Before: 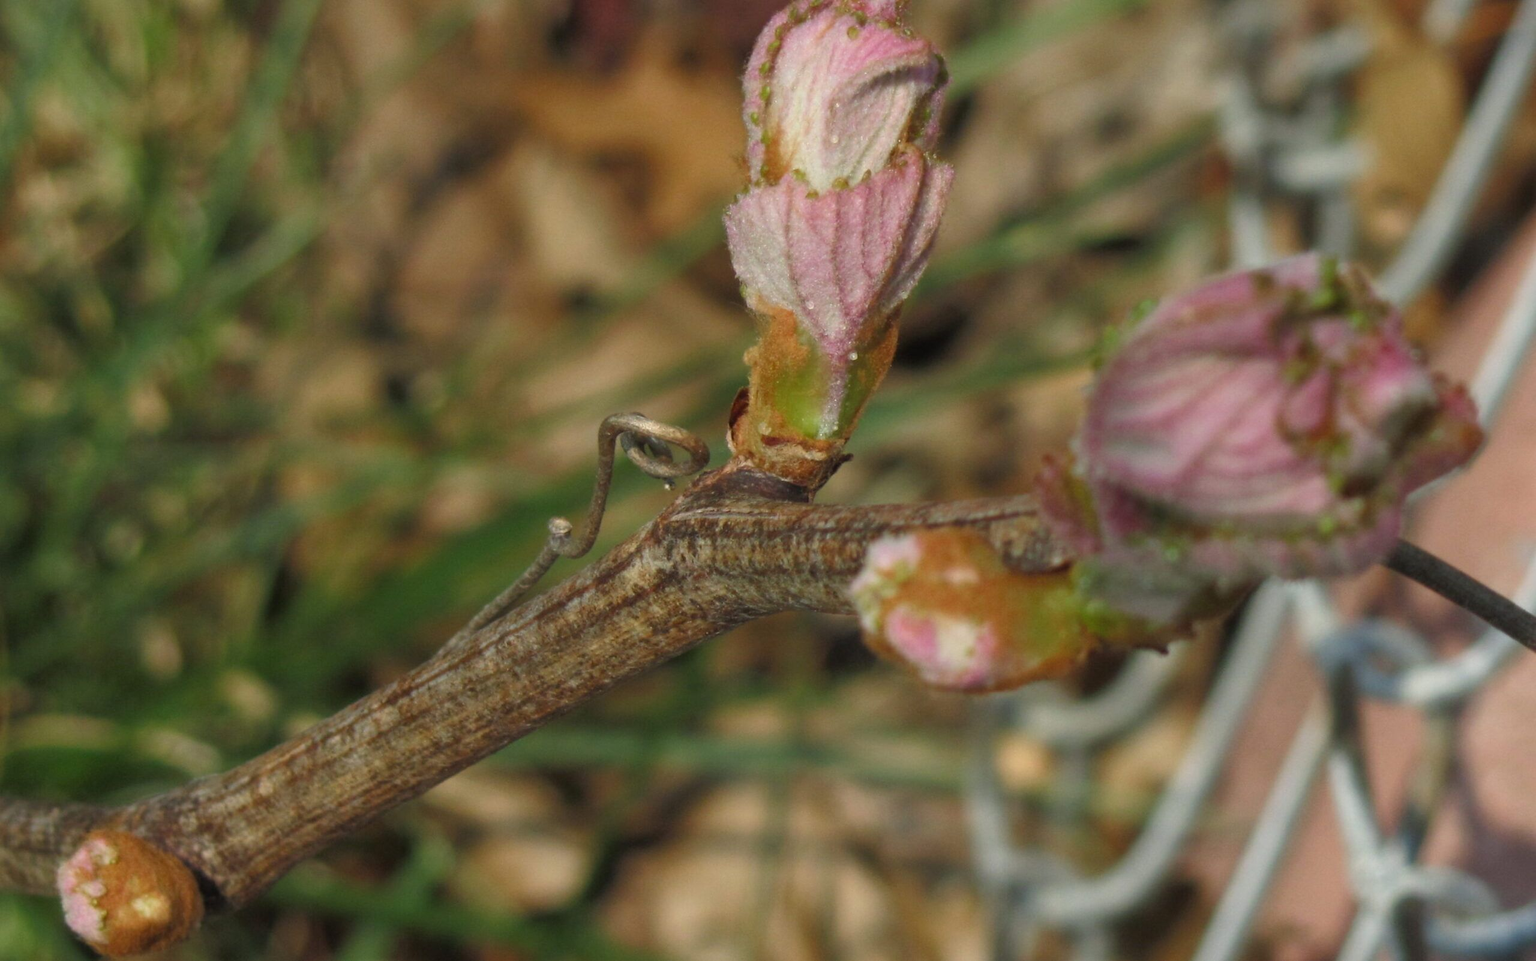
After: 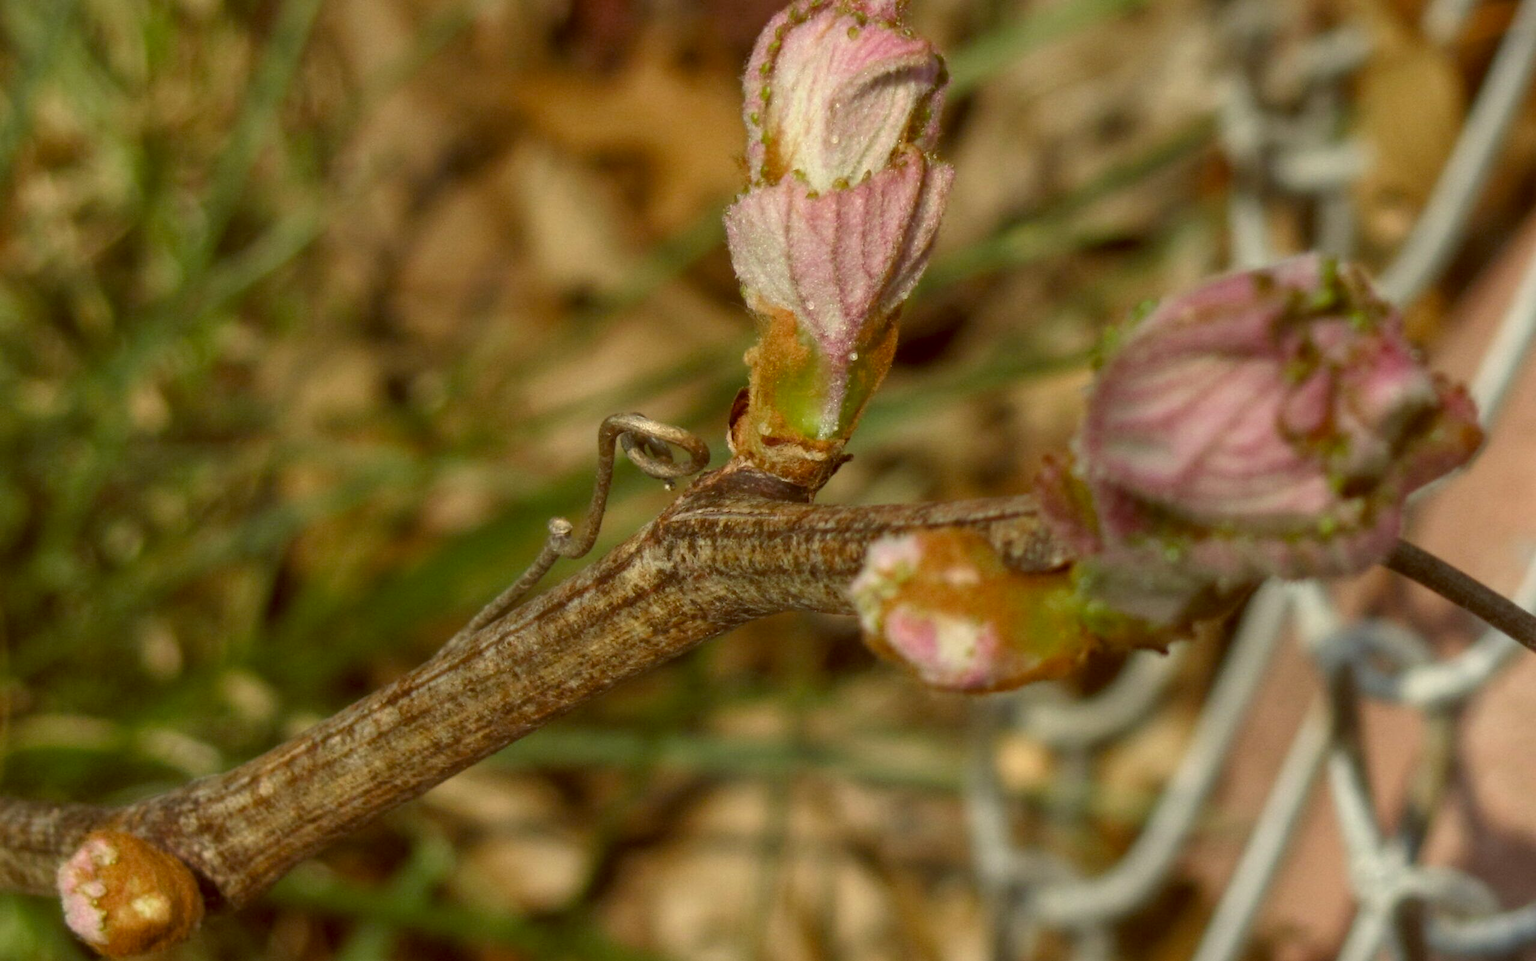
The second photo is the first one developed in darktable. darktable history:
color balance: lift [1.001, 1.007, 1, 0.993], gamma [1.023, 1.026, 1.01, 0.974], gain [0.964, 1.059, 1.073, 0.927]
local contrast: on, module defaults
